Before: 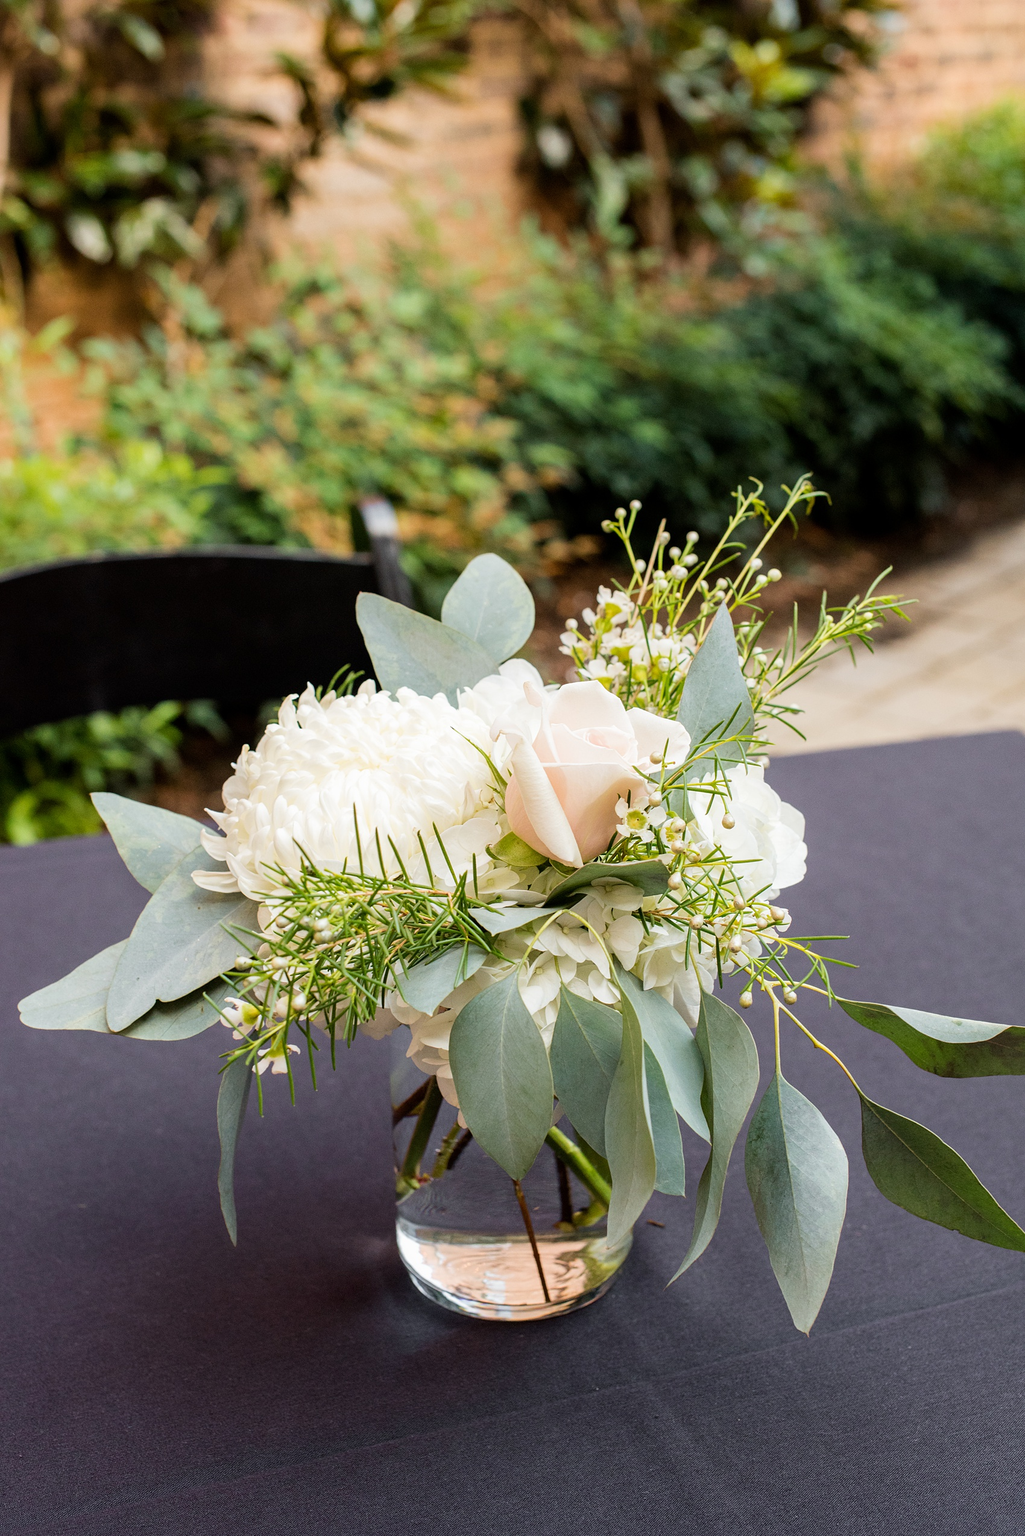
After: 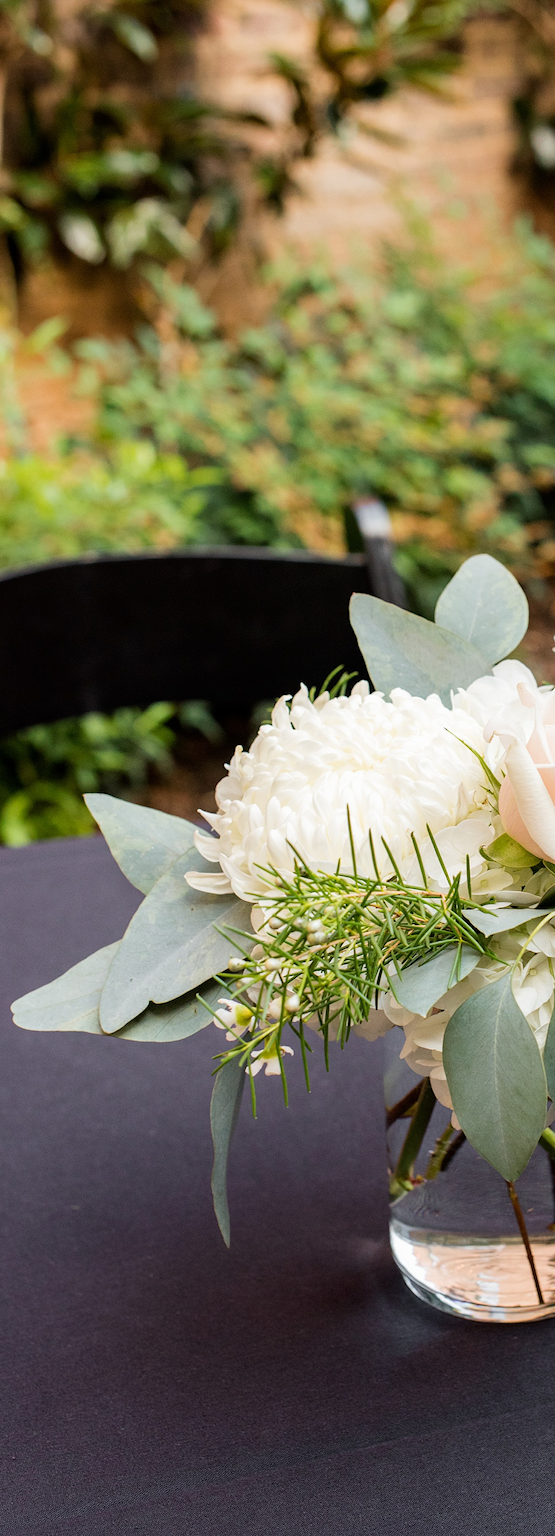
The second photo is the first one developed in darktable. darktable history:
crop: left 0.735%, right 45.143%, bottom 0.079%
